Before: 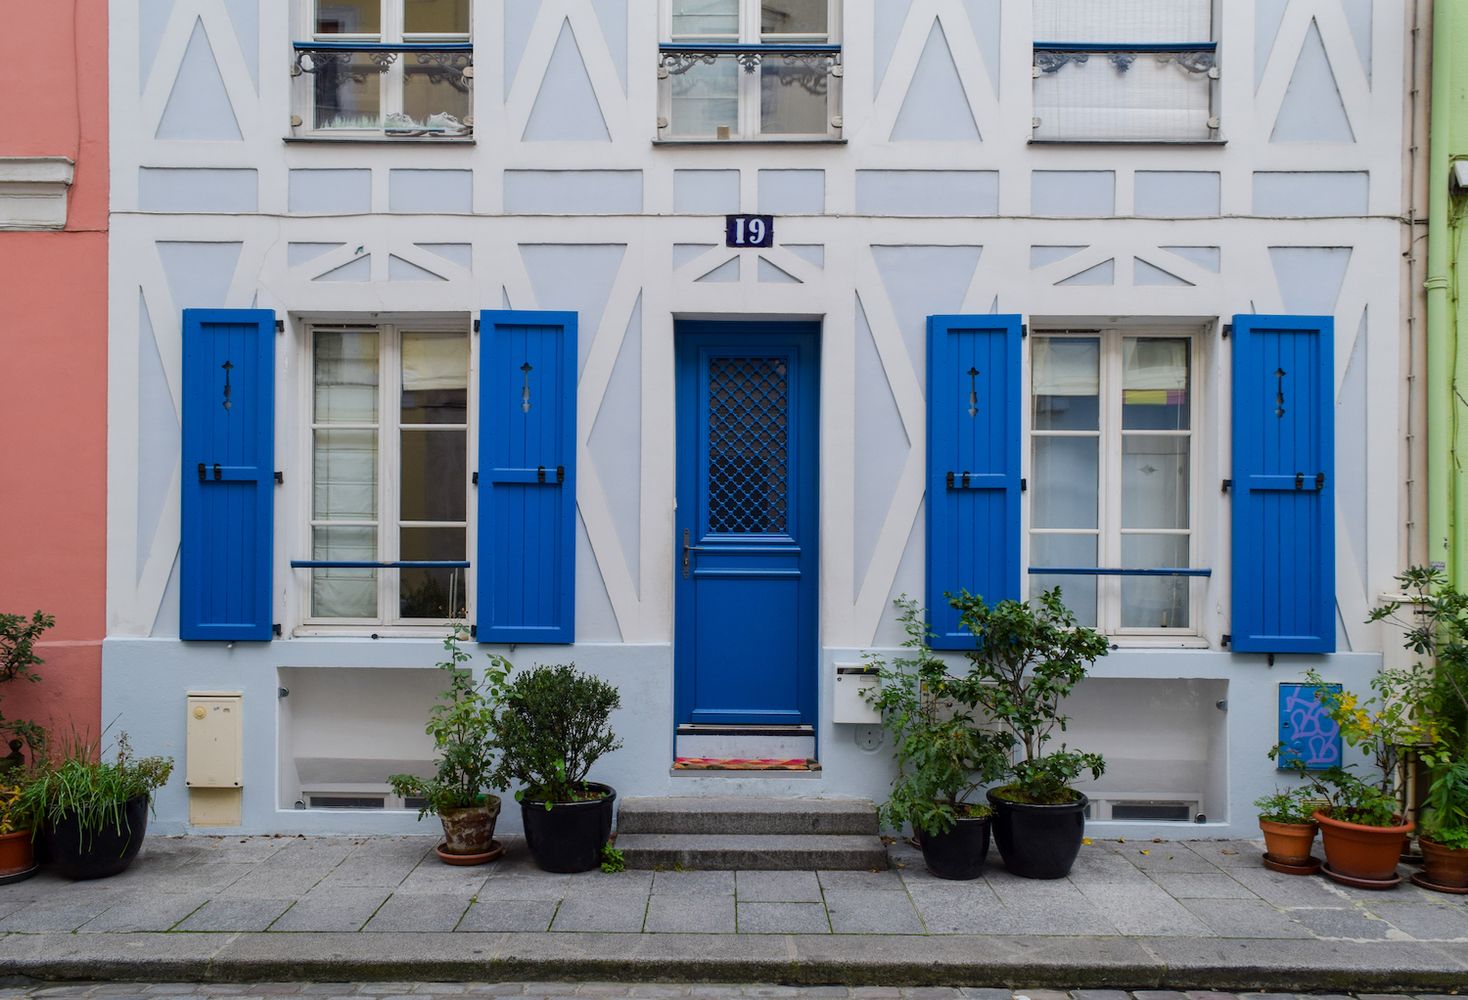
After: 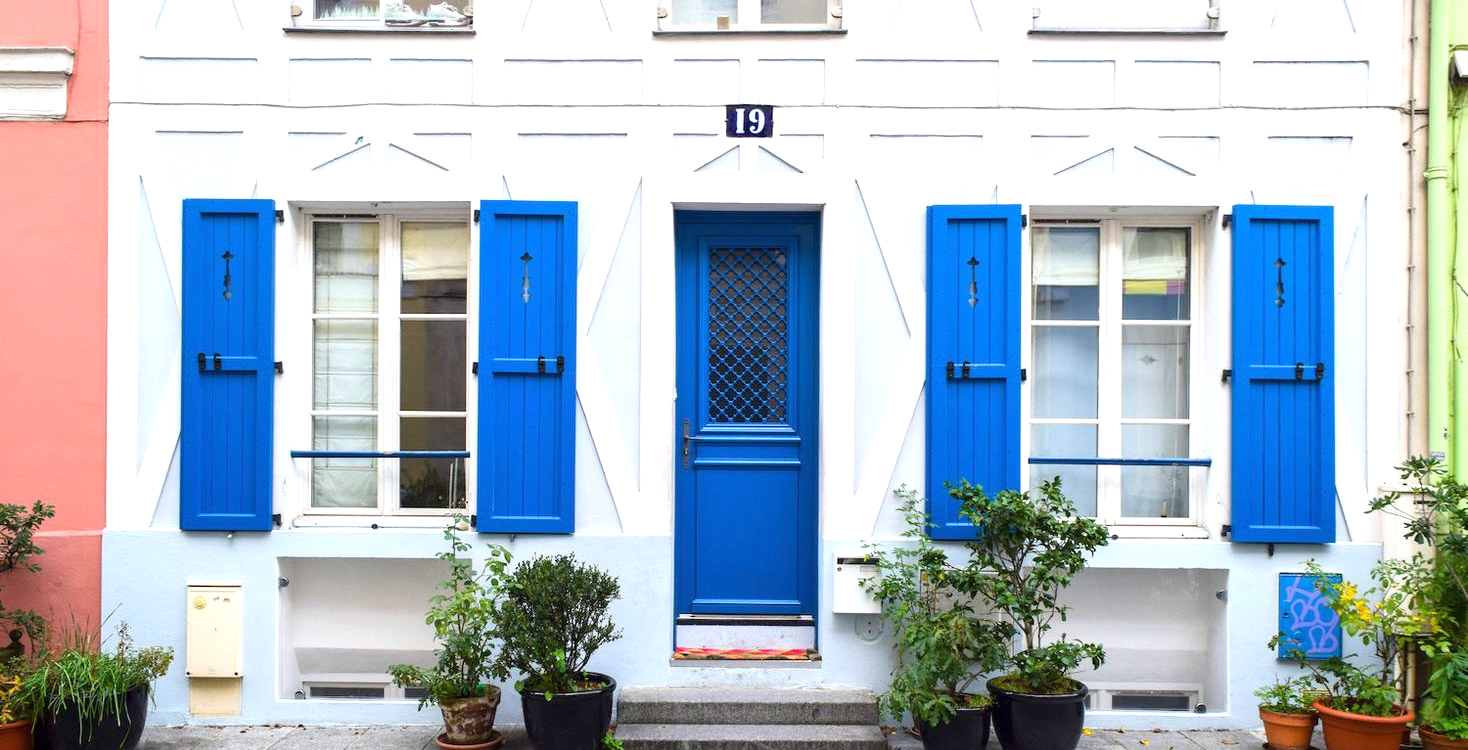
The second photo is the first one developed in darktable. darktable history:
exposure: black level correction 0, exposure 1.2 EV, compensate exposure bias true, compensate highlight preservation false
tone equalizer: on, module defaults
crop: top 11.038%, bottom 13.962%
